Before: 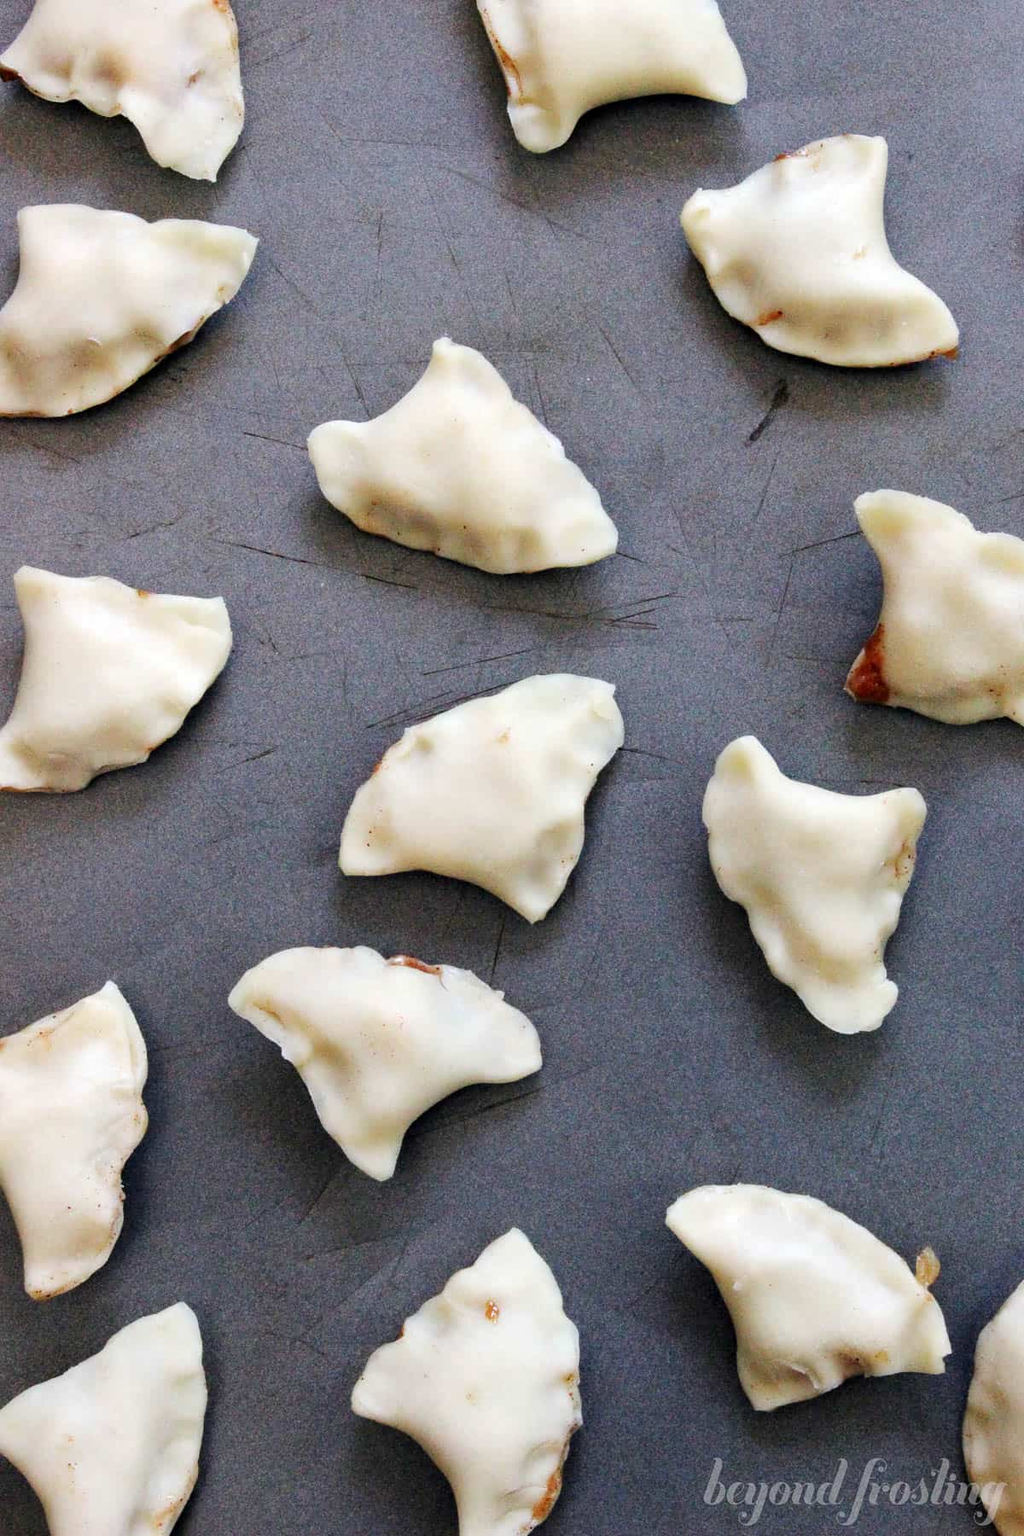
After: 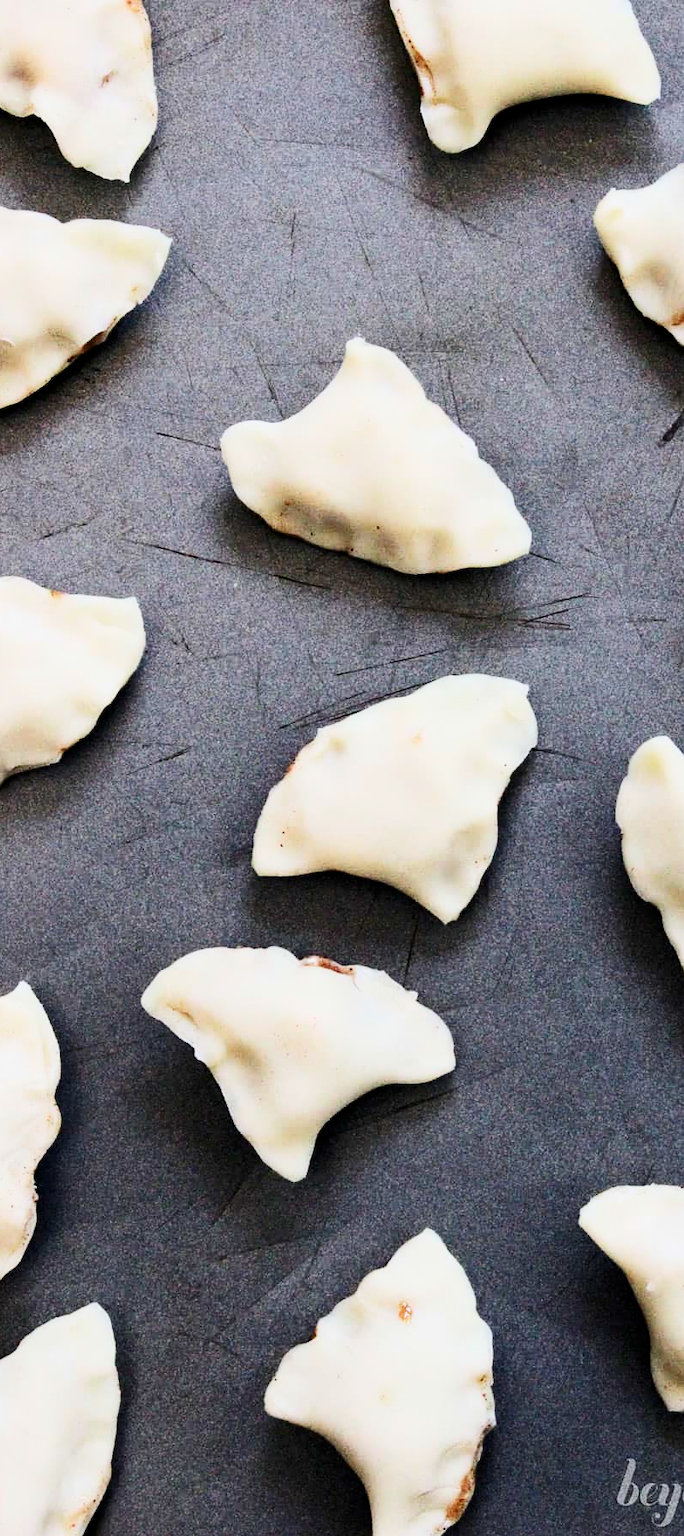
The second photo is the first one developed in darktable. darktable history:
contrast brightness saturation: contrast 0.386, brightness 0.104
filmic rgb: middle gray luminance 18.3%, black relative exposure -11.13 EV, white relative exposure 3.75 EV, target black luminance 0%, hardness 5.86, latitude 57.66%, contrast 0.965, shadows ↔ highlights balance 49.71%
crop and rotate: left 8.58%, right 24.532%
